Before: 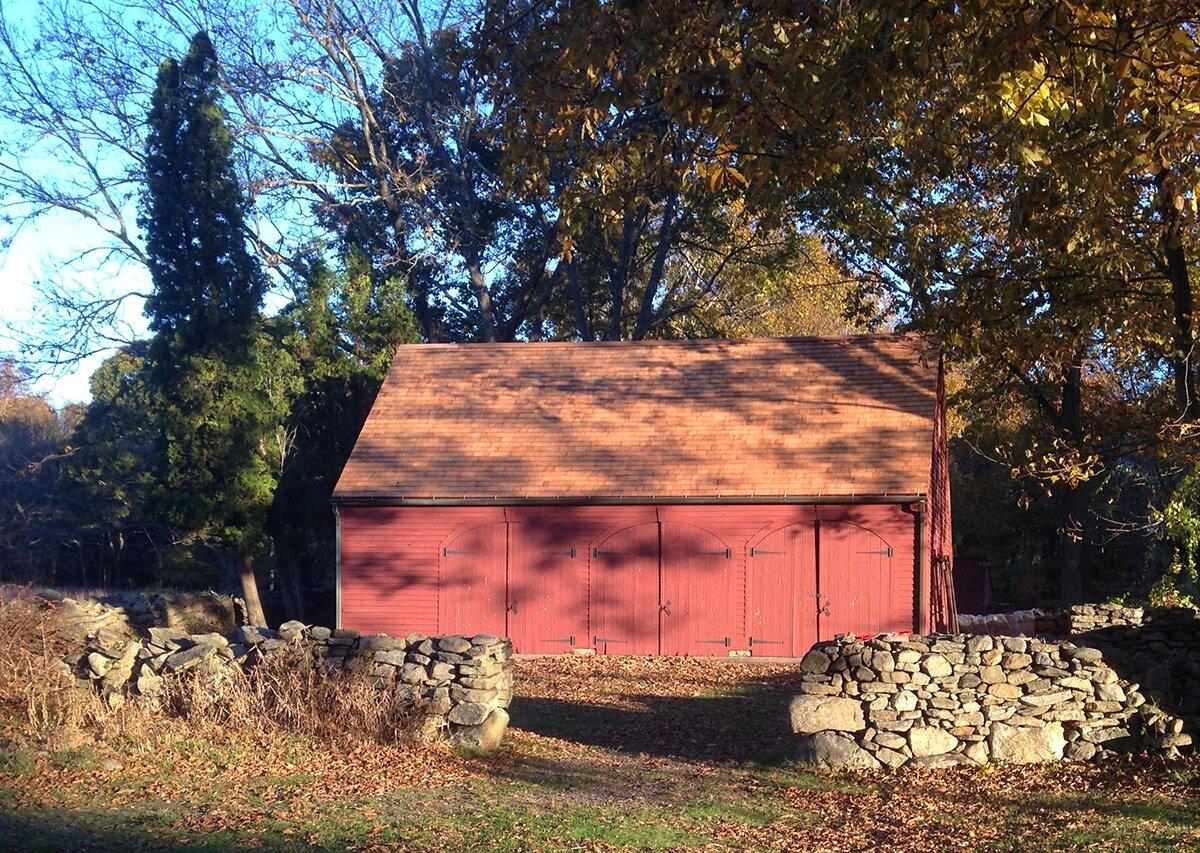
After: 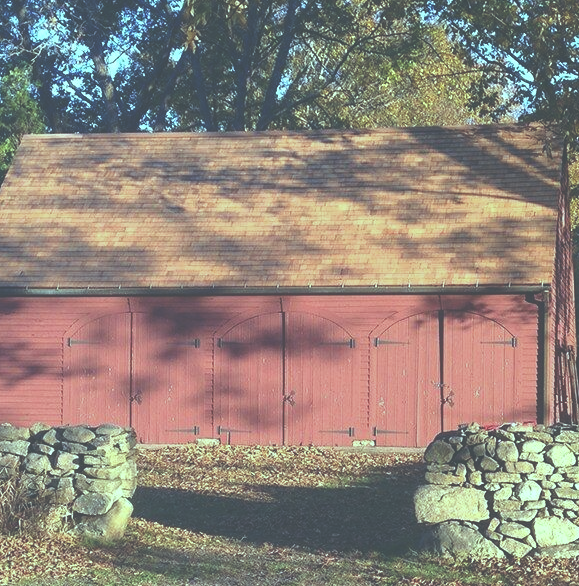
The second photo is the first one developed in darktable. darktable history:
color balance: mode lift, gamma, gain (sRGB), lift [0.997, 0.979, 1.021, 1.011], gamma [1, 1.084, 0.916, 0.998], gain [1, 0.87, 1.13, 1.101], contrast 4.55%, contrast fulcrum 38.24%, output saturation 104.09%
crop: left 31.379%, top 24.658%, right 20.326%, bottom 6.628%
exposure: black level correction -0.062, exposure -0.05 EV, compensate highlight preservation false
